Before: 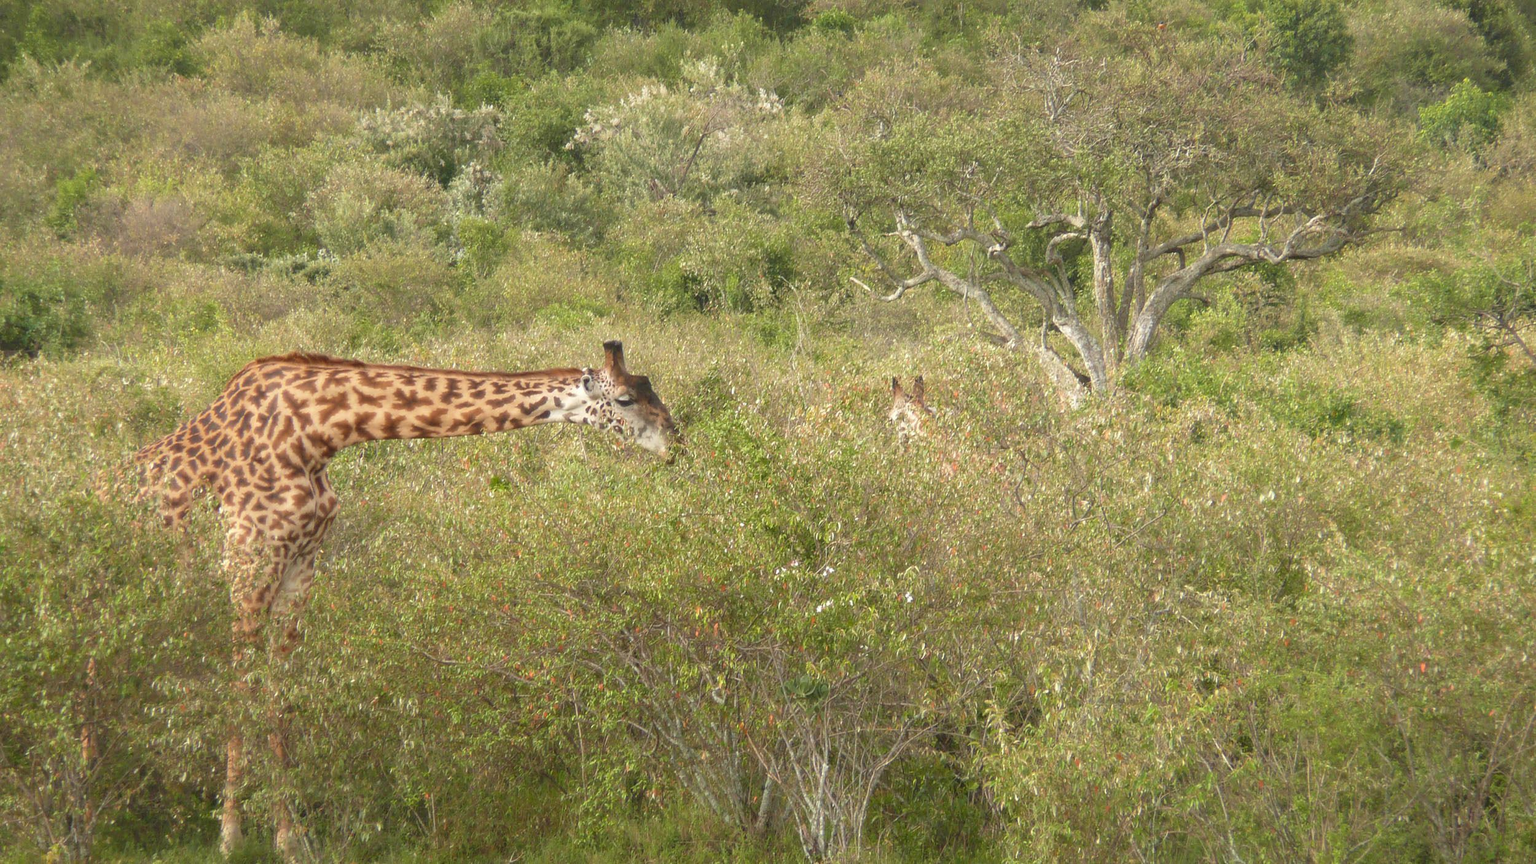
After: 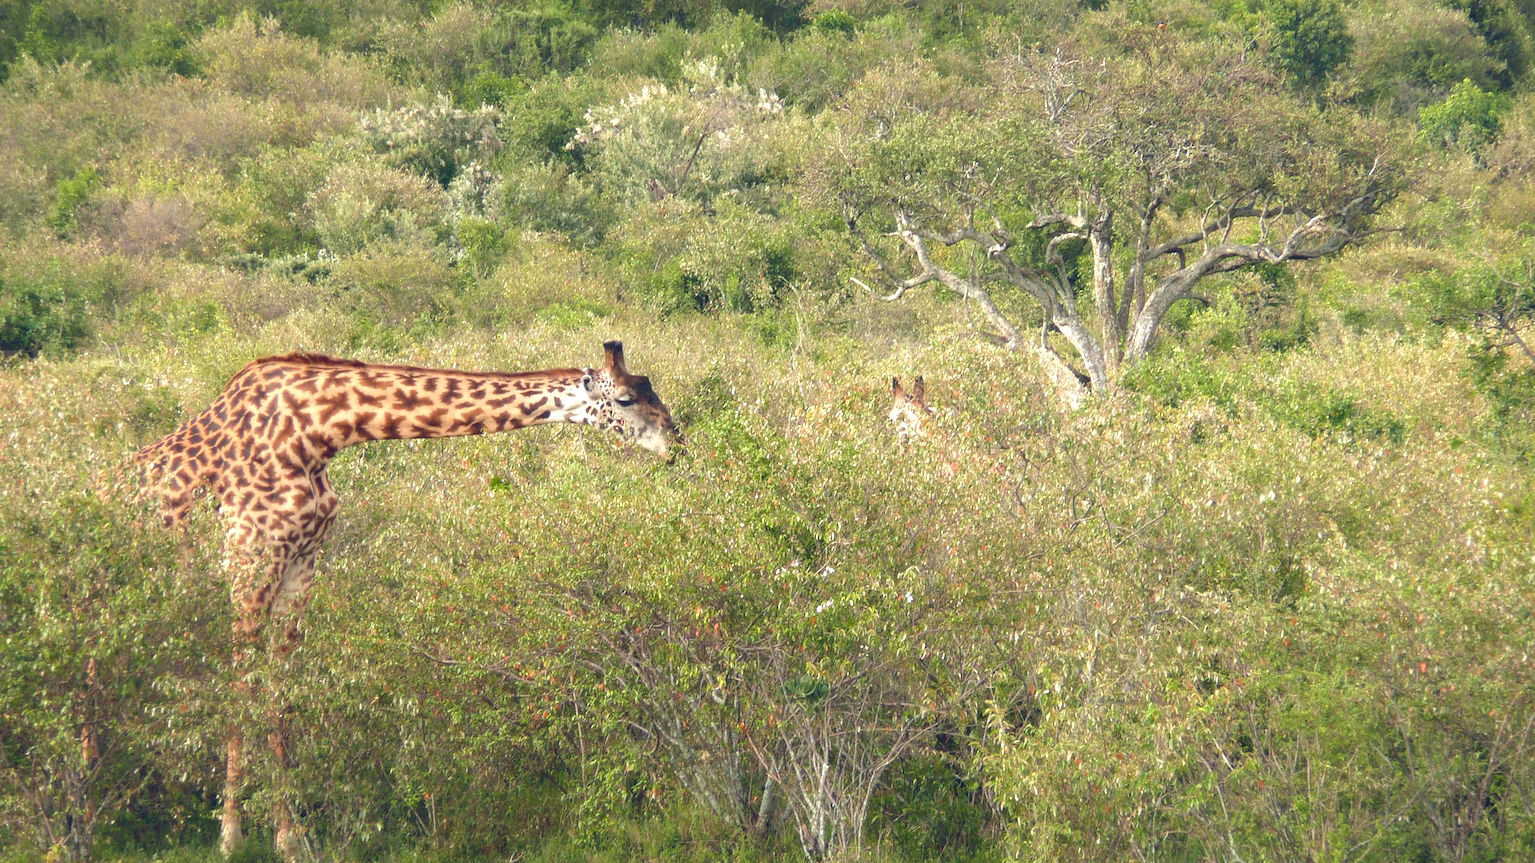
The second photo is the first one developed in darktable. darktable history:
color balance rgb: shadows lift › chroma 2.037%, shadows lift › hue 216.57°, global offset › luminance -0.283%, global offset › chroma 0.311%, global offset › hue 262.19°, perceptual saturation grading › global saturation 20.763%, perceptual saturation grading › highlights -19.71%, perceptual saturation grading › shadows 29.658%, perceptual brilliance grading › highlights 7.059%, perceptual brilliance grading › mid-tones 16.369%, perceptual brilliance grading › shadows -5.139%, contrast 15.28%
